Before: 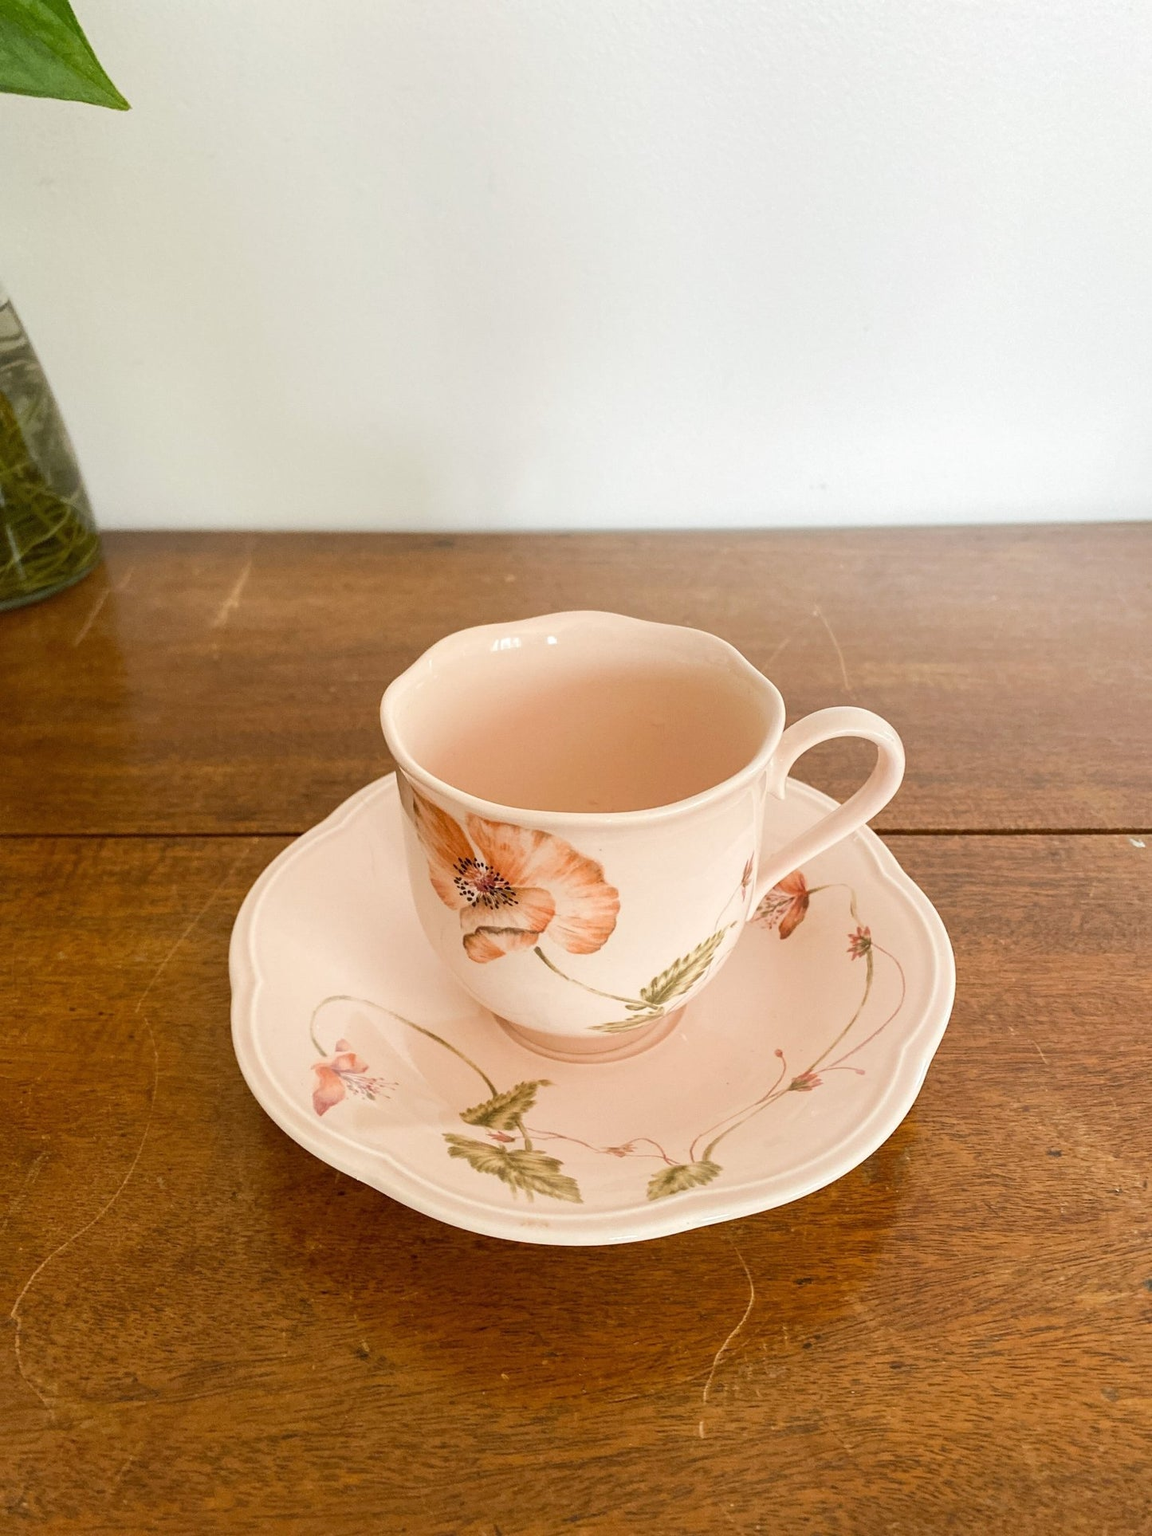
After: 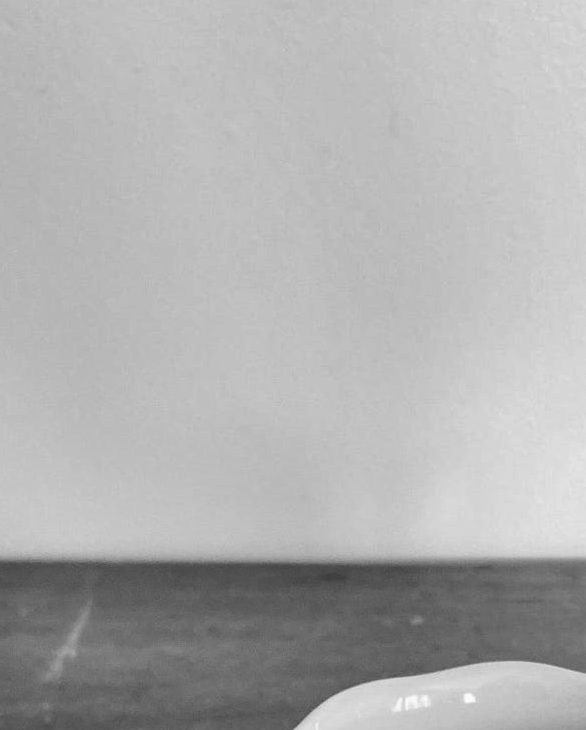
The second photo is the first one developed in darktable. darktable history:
shadows and highlights: low approximation 0.01, soften with gaussian
crop: left 15.452%, top 5.459%, right 43.956%, bottom 56.62%
local contrast: detail 130%
monochrome: a -71.75, b 75.82
